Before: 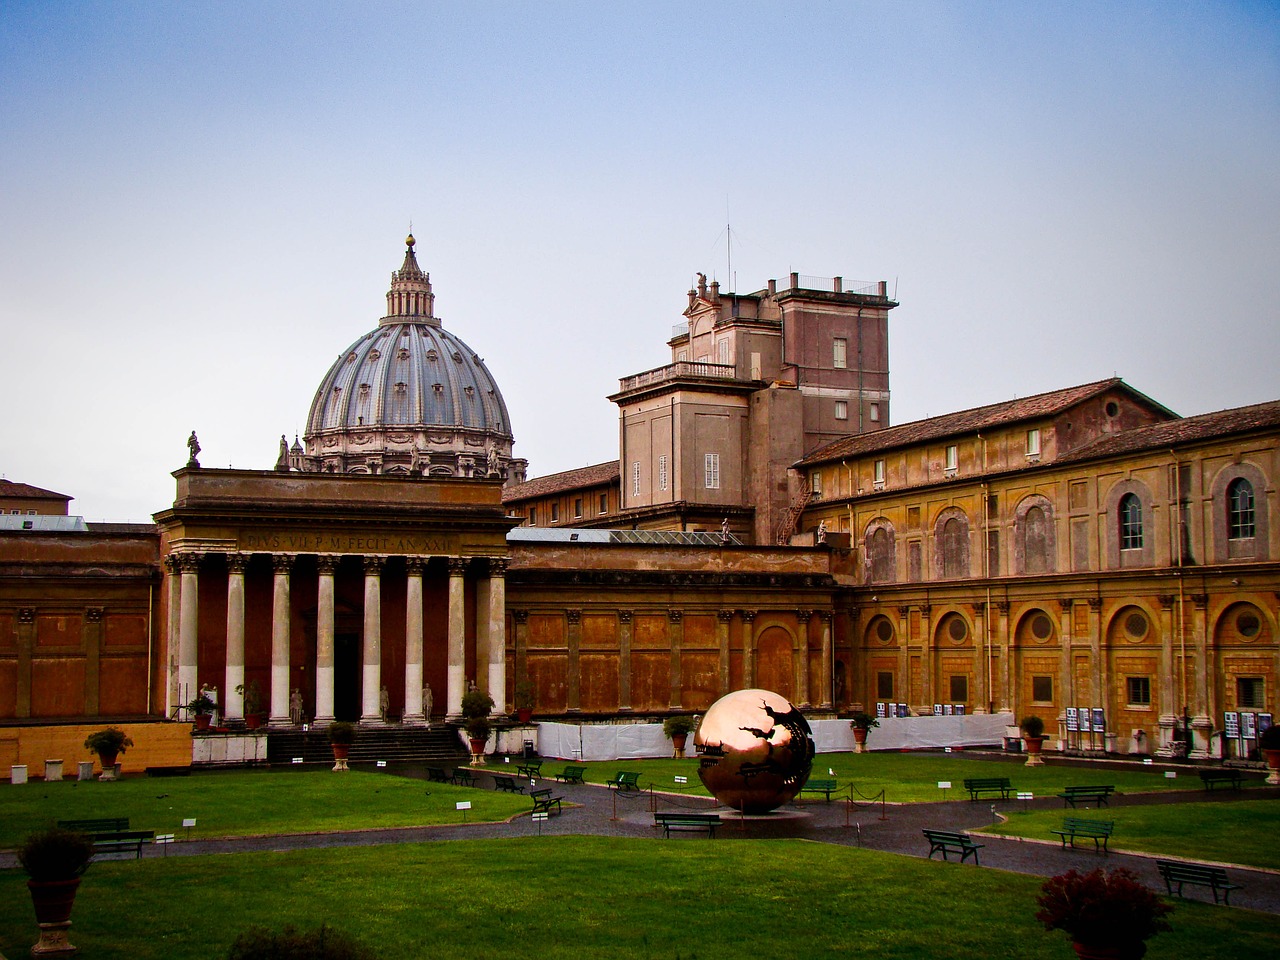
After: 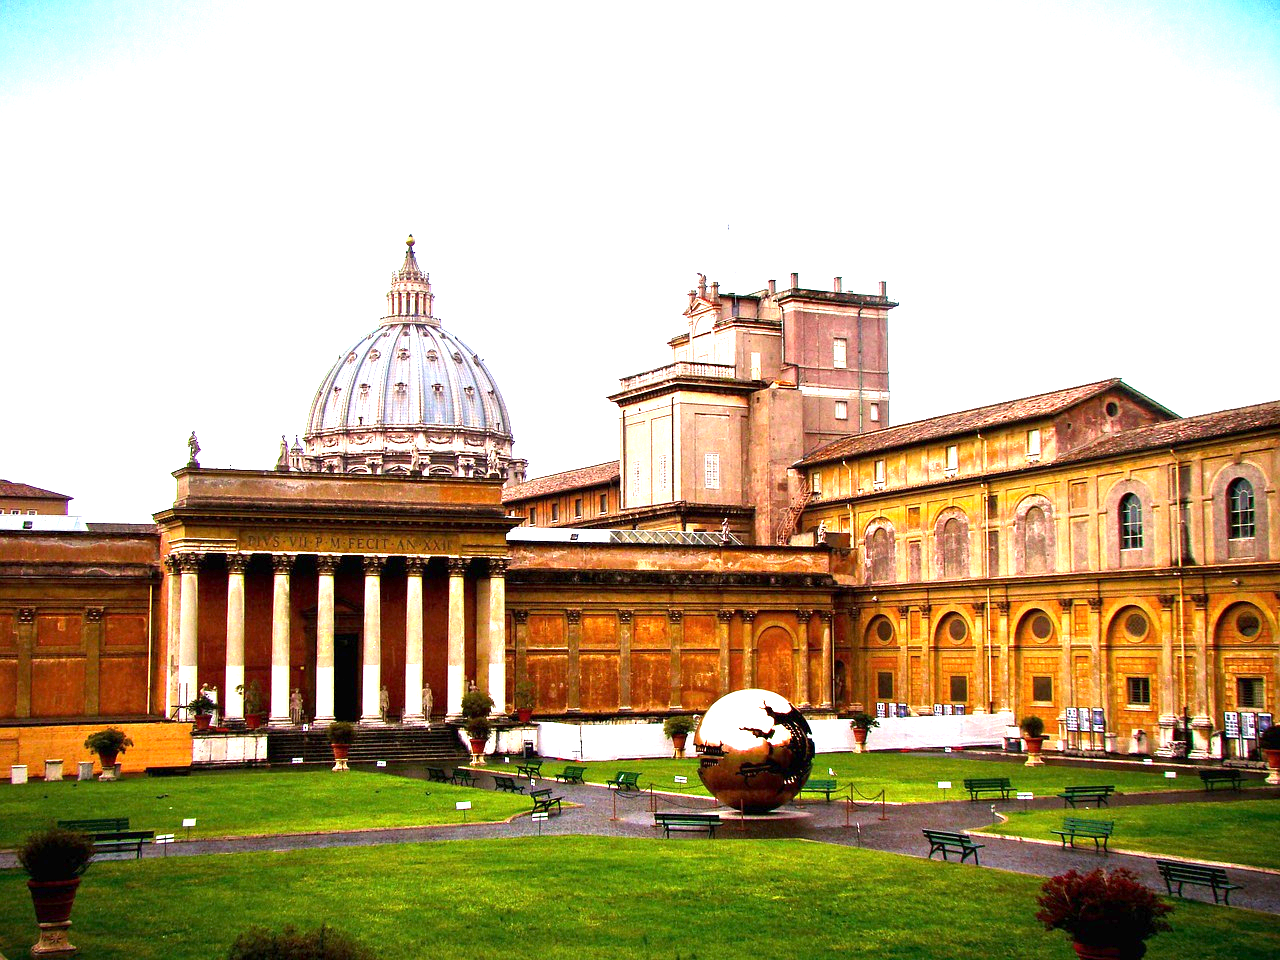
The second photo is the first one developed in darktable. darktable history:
exposure: exposure 1.99 EV, compensate exposure bias true, compensate highlight preservation false
